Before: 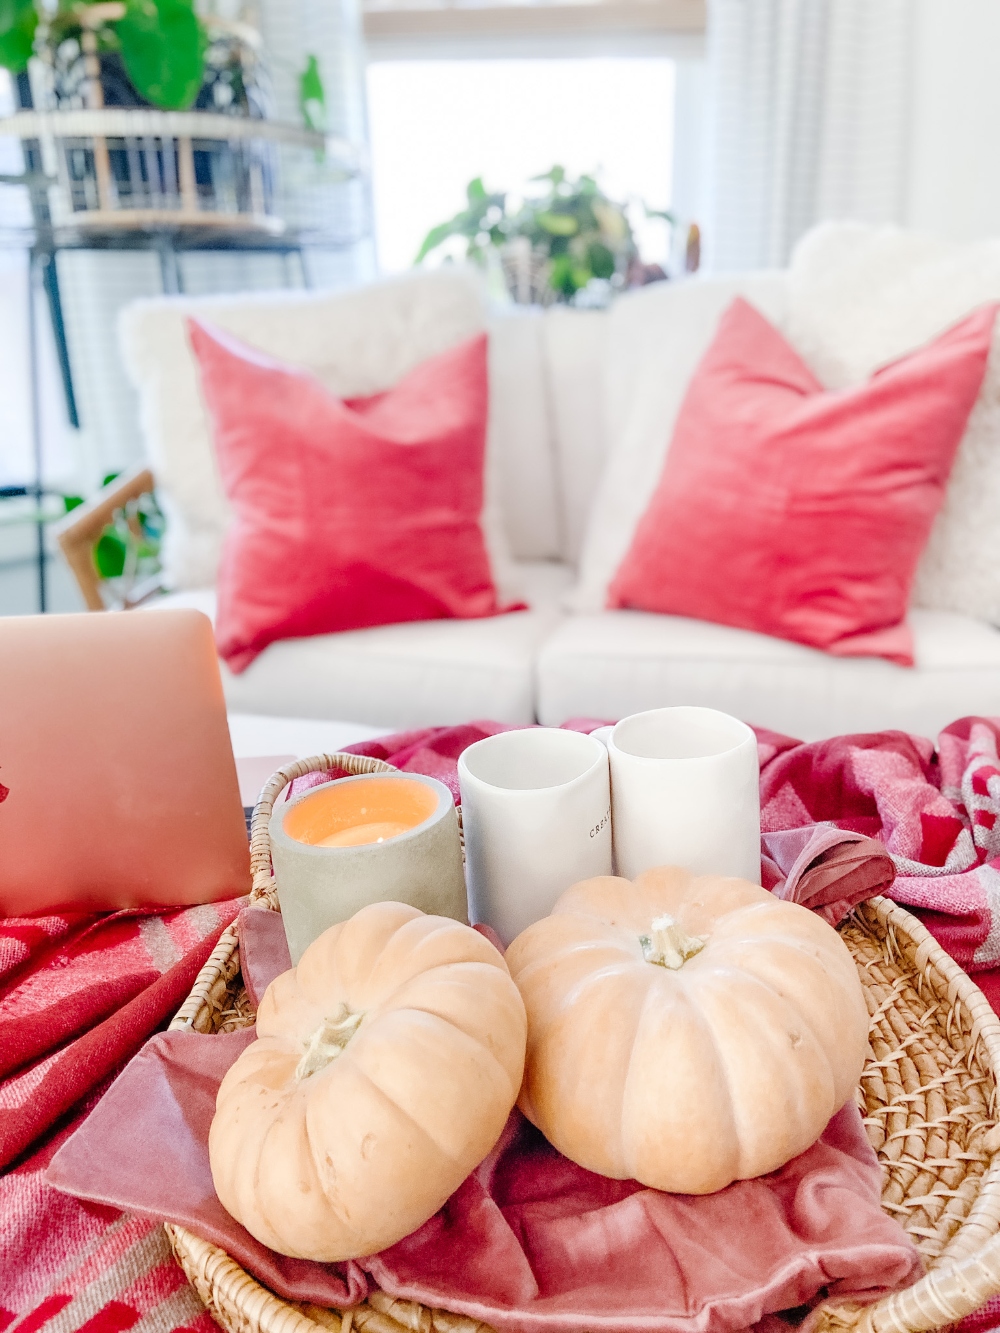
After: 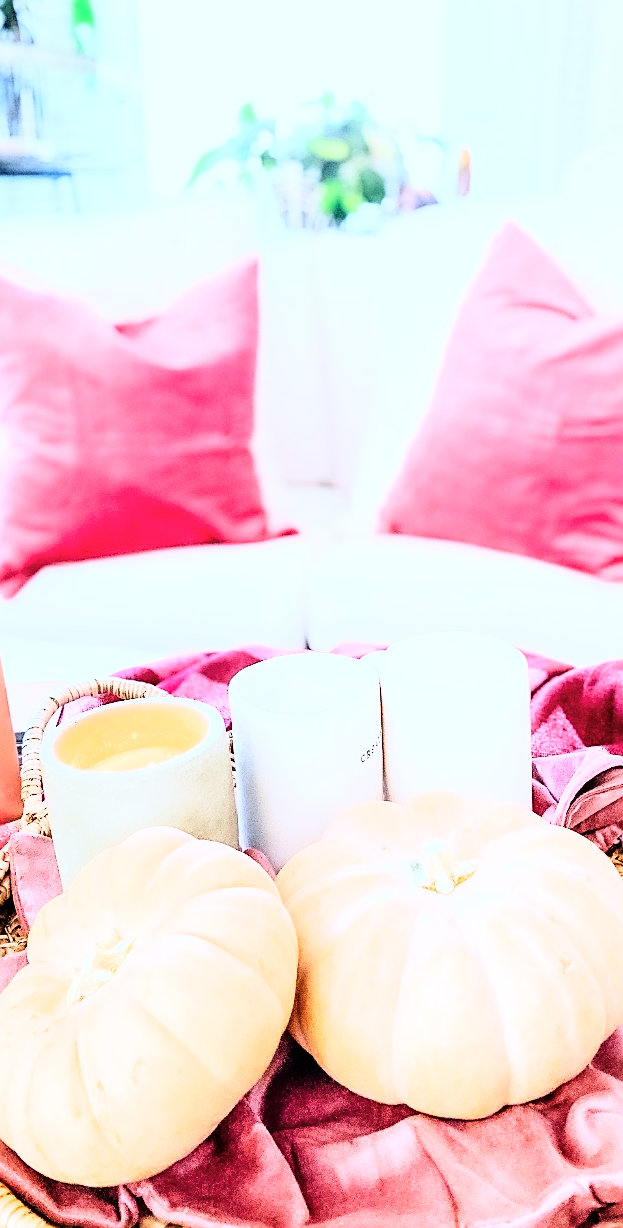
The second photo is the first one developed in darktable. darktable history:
color calibration: x 0.372, y 0.386, temperature 4283.97 K
crop and rotate: left 22.918%, top 5.629%, right 14.711%, bottom 2.247%
tone curve: curves: ch0 [(0, 0) (0.266, 0.247) (0.741, 0.751) (1, 1)], color space Lab, linked channels, preserve colors none
rgb curve: curves: ch0 [(0, 0) (0.21, 0.15) (0.24, 0.21) (0.5, 0.75) (0.75, 0.96) (0.89, 0.99) (1, 1)]; ch1 [(0, 0.02) (0.21, 0.13) (0.25, 0.2) (0.5, 0.67) (0.75, 0.9) (0.89, 0.97) (1, 1)]; ch2 [(0, 0.02) (0.21, 0.13) (0.25, 0.2) (0.5, 0.67) (0.75, 0.9) (0.89, 0.97) (1, 1)], compensate middle gray true
sharpen: on, module defaults
